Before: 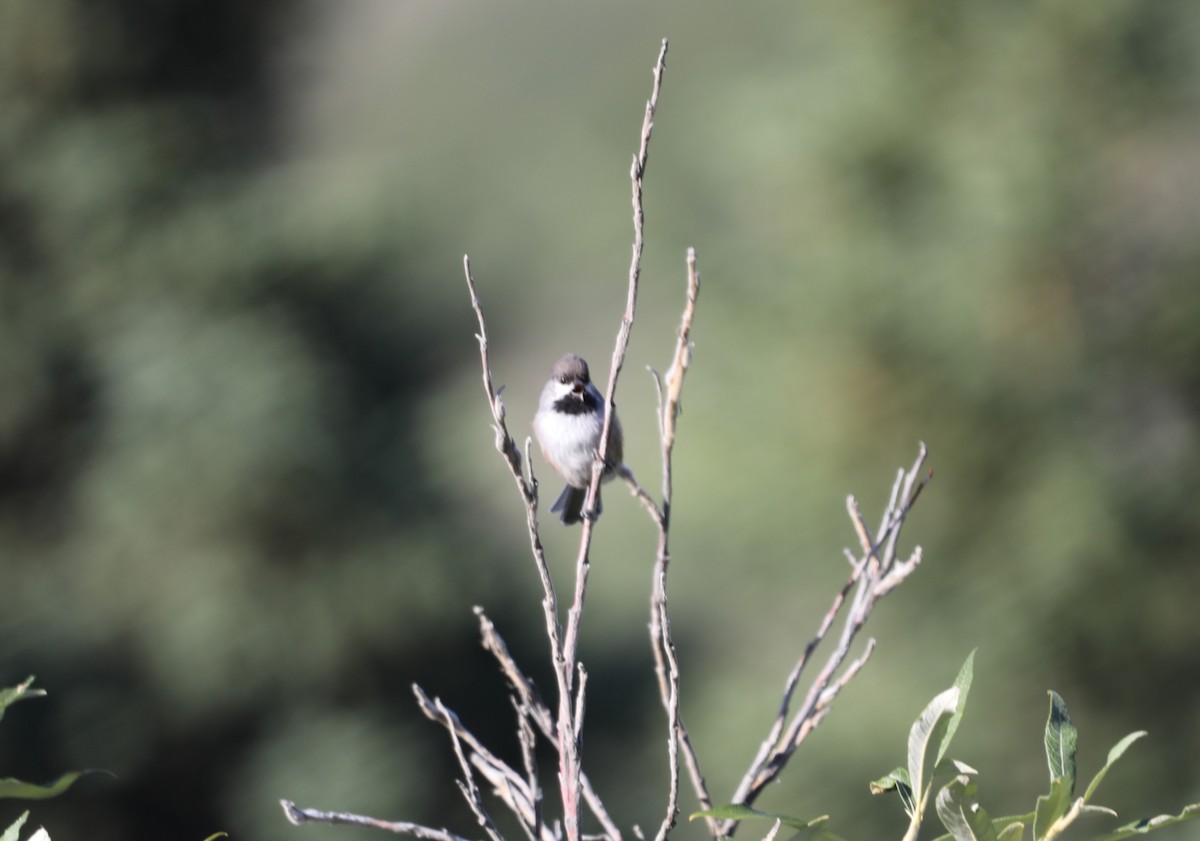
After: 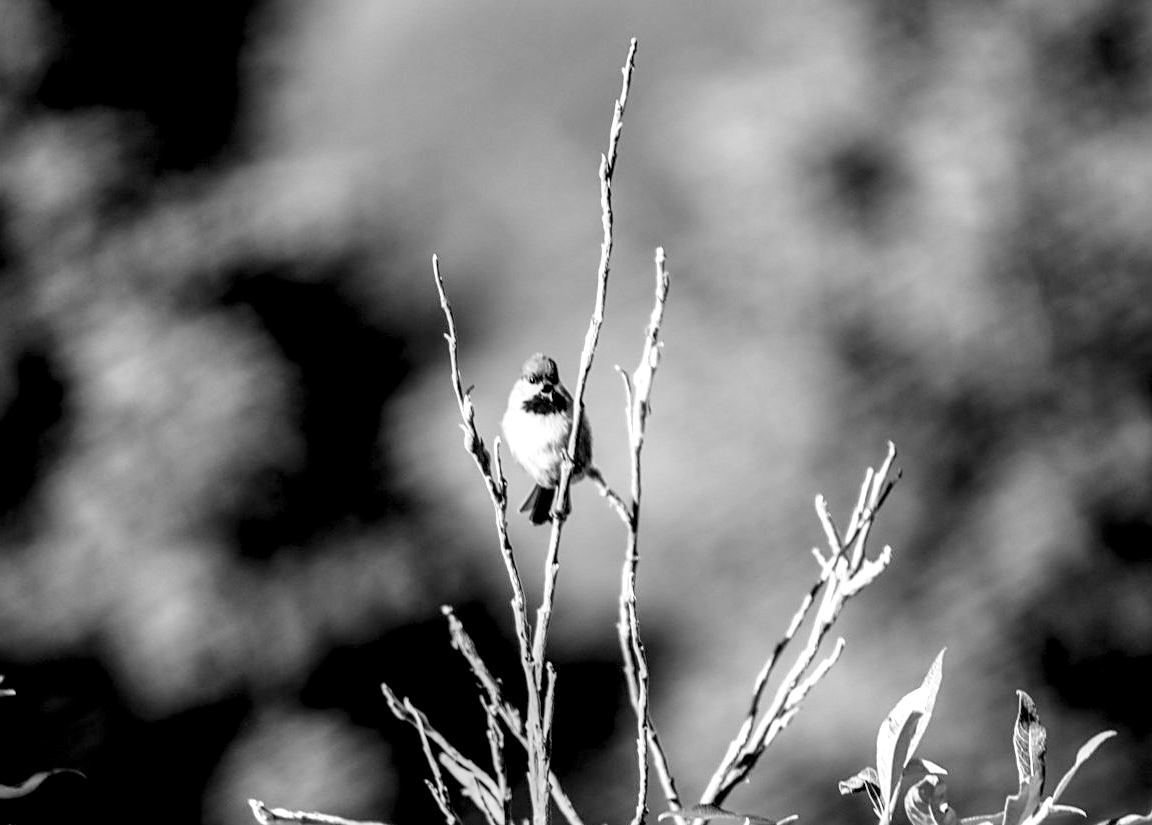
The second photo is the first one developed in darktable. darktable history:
sharpen: on, module defaults
crop and rotate: left 2.661%, right 1.308%, bottom 1.889%
velvia: on, module defaults
exposure: exposure 0.292 EV, compensate exposure bias true, compensate highlight preservation false
local contrast: highlights 19%, detail 185%
filmic rgb: black relative exposure -5.13 EV, white relative exposure 3.96 EV, hardness 2.91, contrast 1.388, highlights saturation mix -21.43%
color calibration: output gray [0.267, 0.423, 0.261, 0], illuminant as shot in camera, x 0.358, y 0.373, temperature 4628.91 K
